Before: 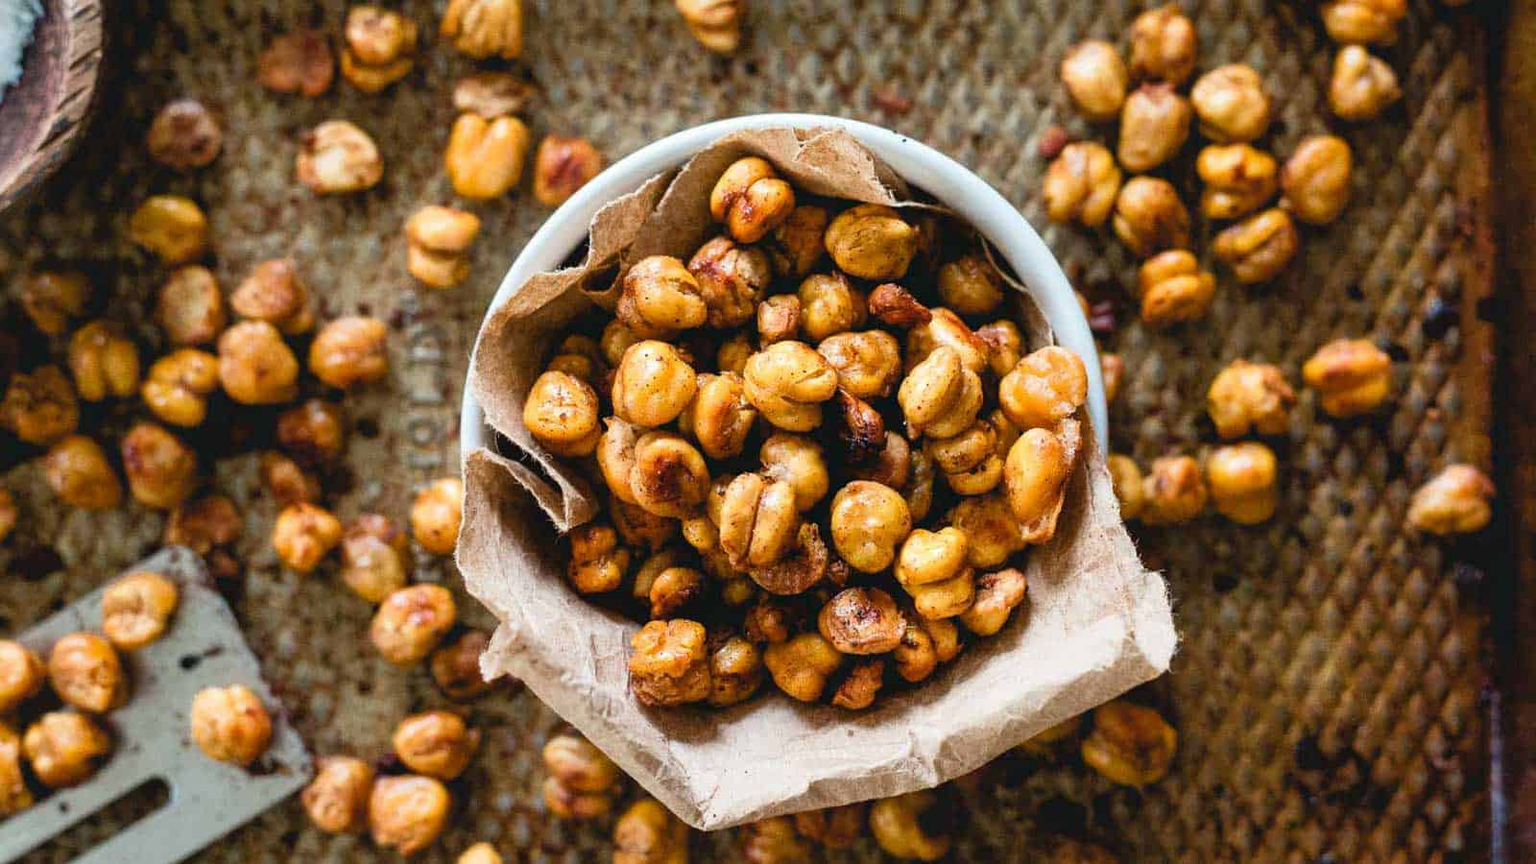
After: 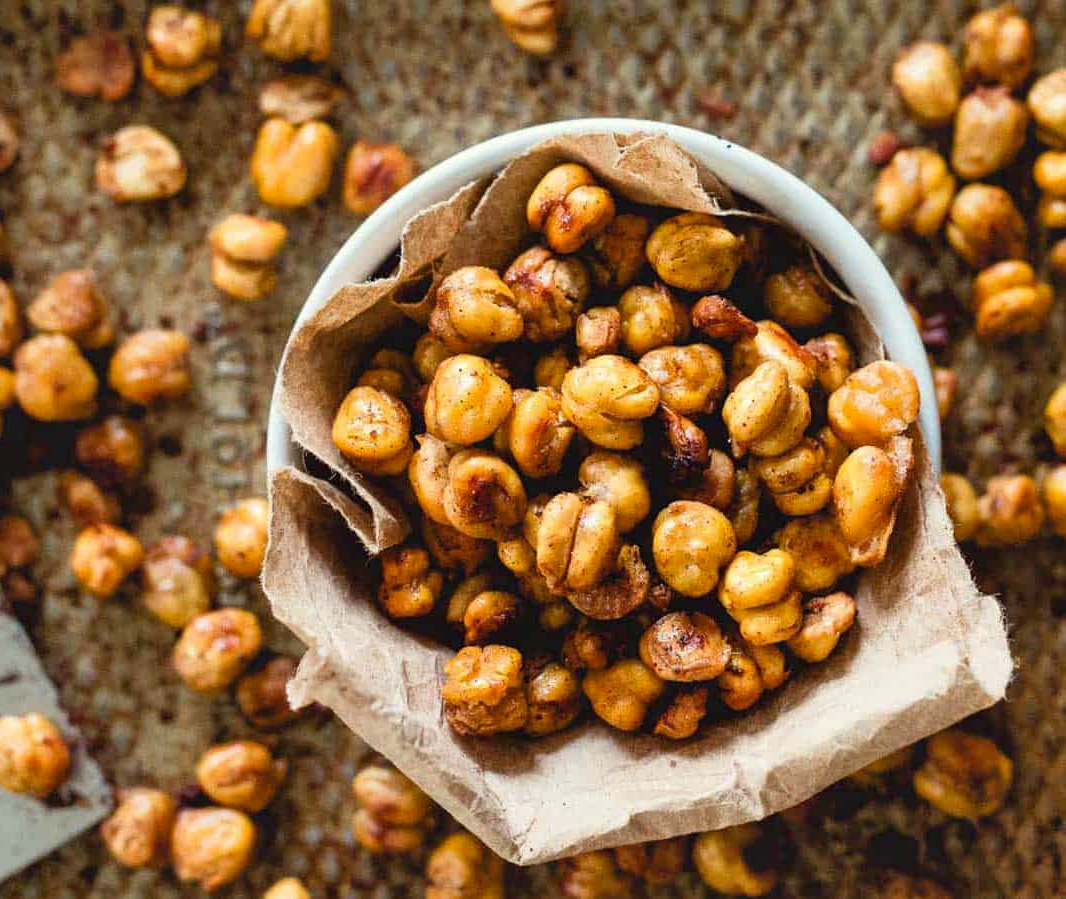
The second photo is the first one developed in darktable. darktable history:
color correction: highlights a* -0.95, highlights b* 4.5, shadows a* 3.55
crop and rotate: left 13.409%, right 19.924%
exposure: compensate highlight preservation false
shadows and highlights: low approximation 0.01, soften with gaussian
